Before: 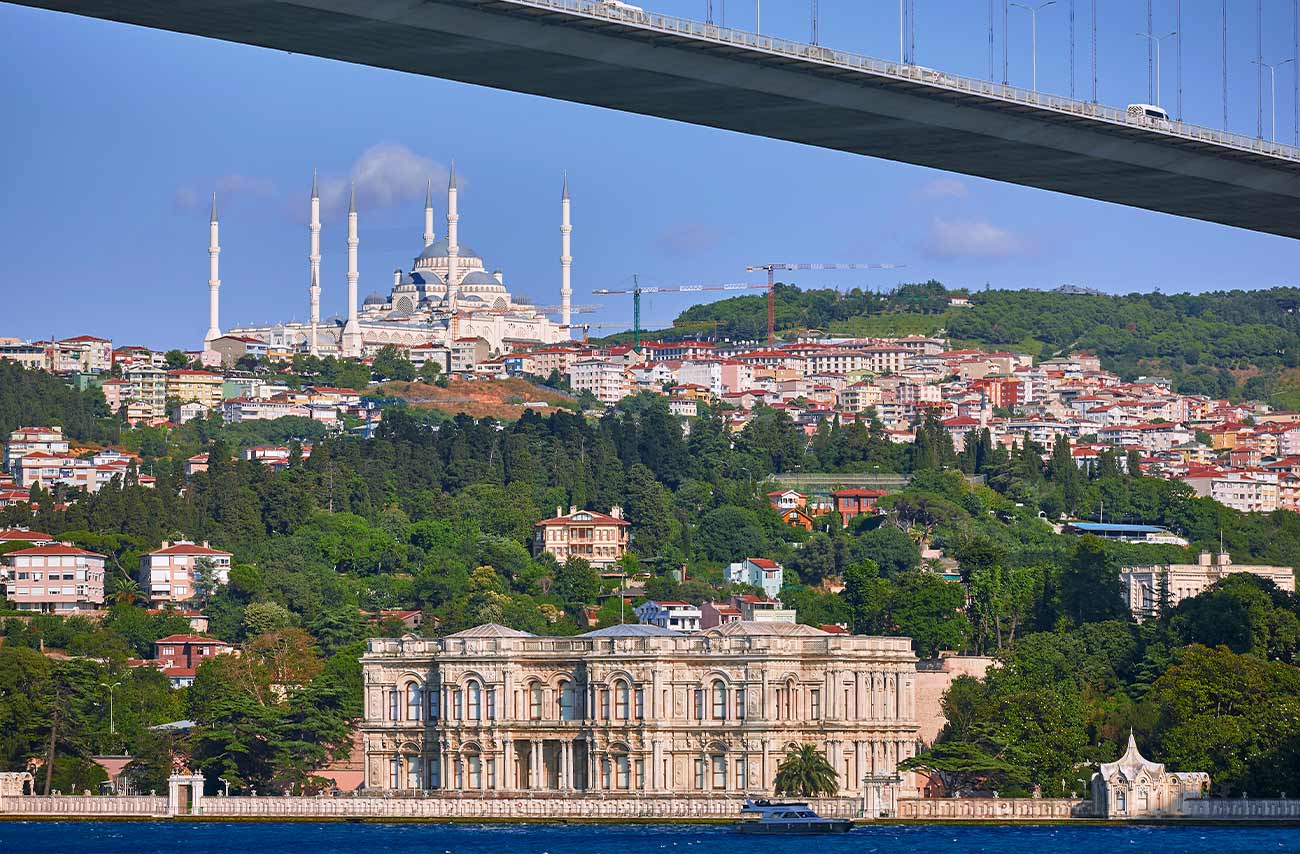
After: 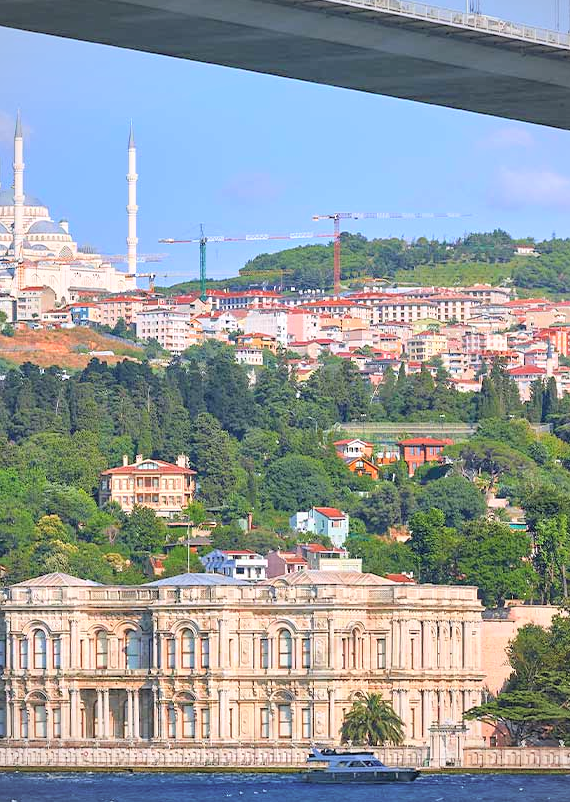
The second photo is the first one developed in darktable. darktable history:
vignetting: brightness -0.282, unbound false
crop: left 33.429%, top 6.011%, right 22.72%
exposure: black level correction 0.001, exposure 0.191 EV, compensate exposure bias true, compensate highlight preservation false
contrast brightness saturation: contrast 0.1, brightness 0.29, saturation 0.143
